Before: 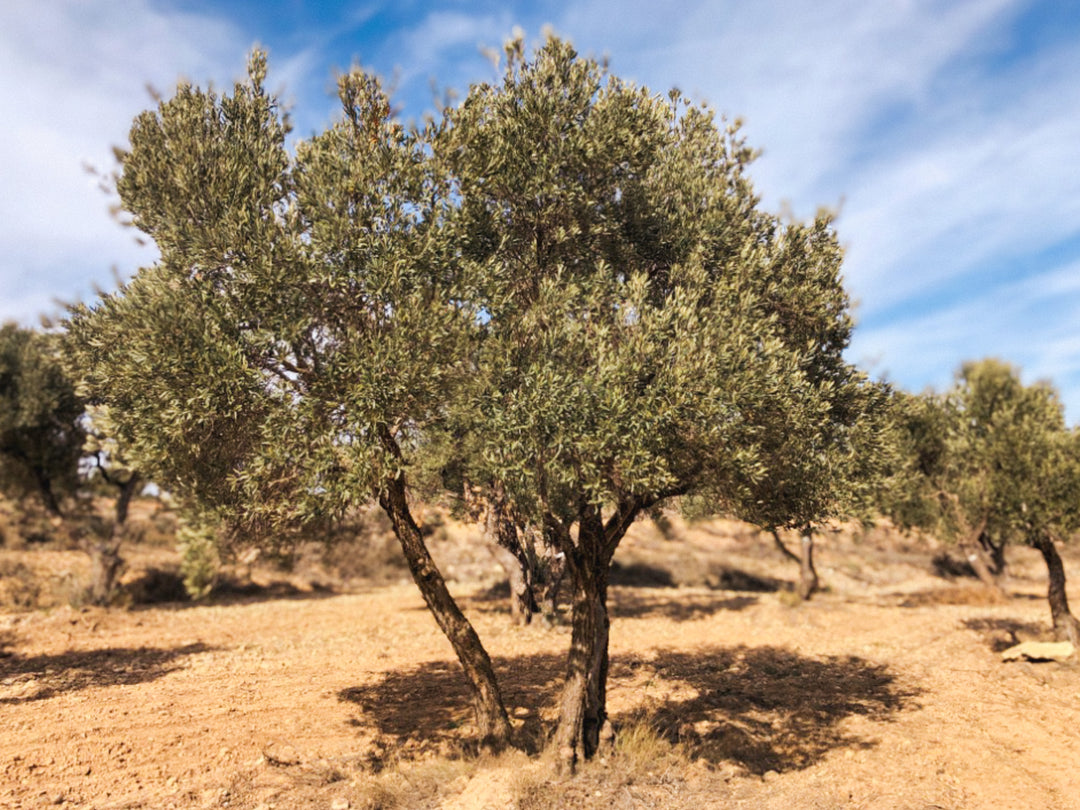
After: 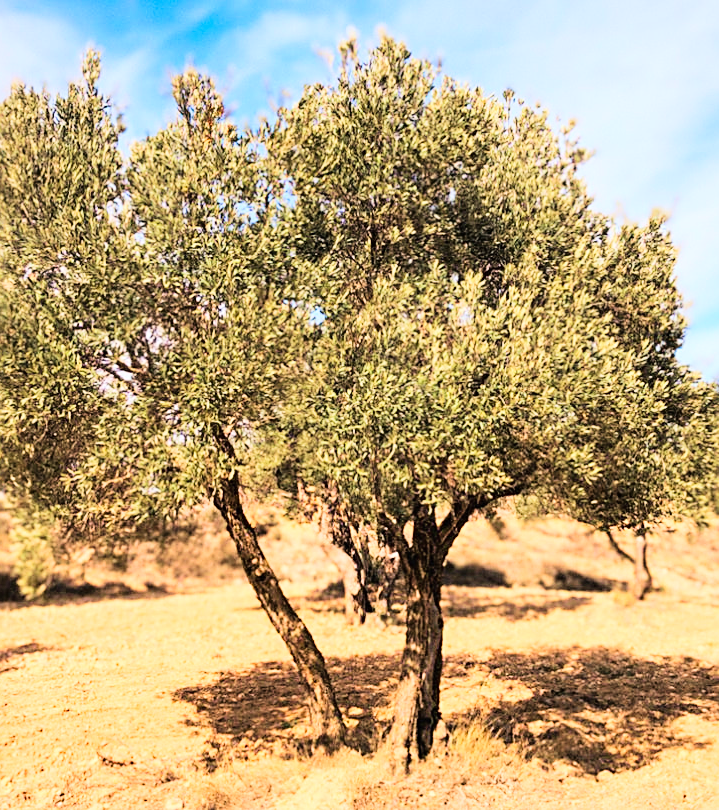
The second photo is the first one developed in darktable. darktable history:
sharpen: on, module defaults
exposure: exposure -0.157 EV, compensate highlight preservation false
crop: left 15.419%, right 17.914%
velvia: on, module defaults
tone curve: curves: ch0 [(0, 0) (0.084, 0.074) (0.2, 0.297) (0.363, 0.591) (0.495, 0.765) (0.68, 0.901) (0.851, 0.967) (1, 1)], color space Lab, linked channels, preserve colors none
